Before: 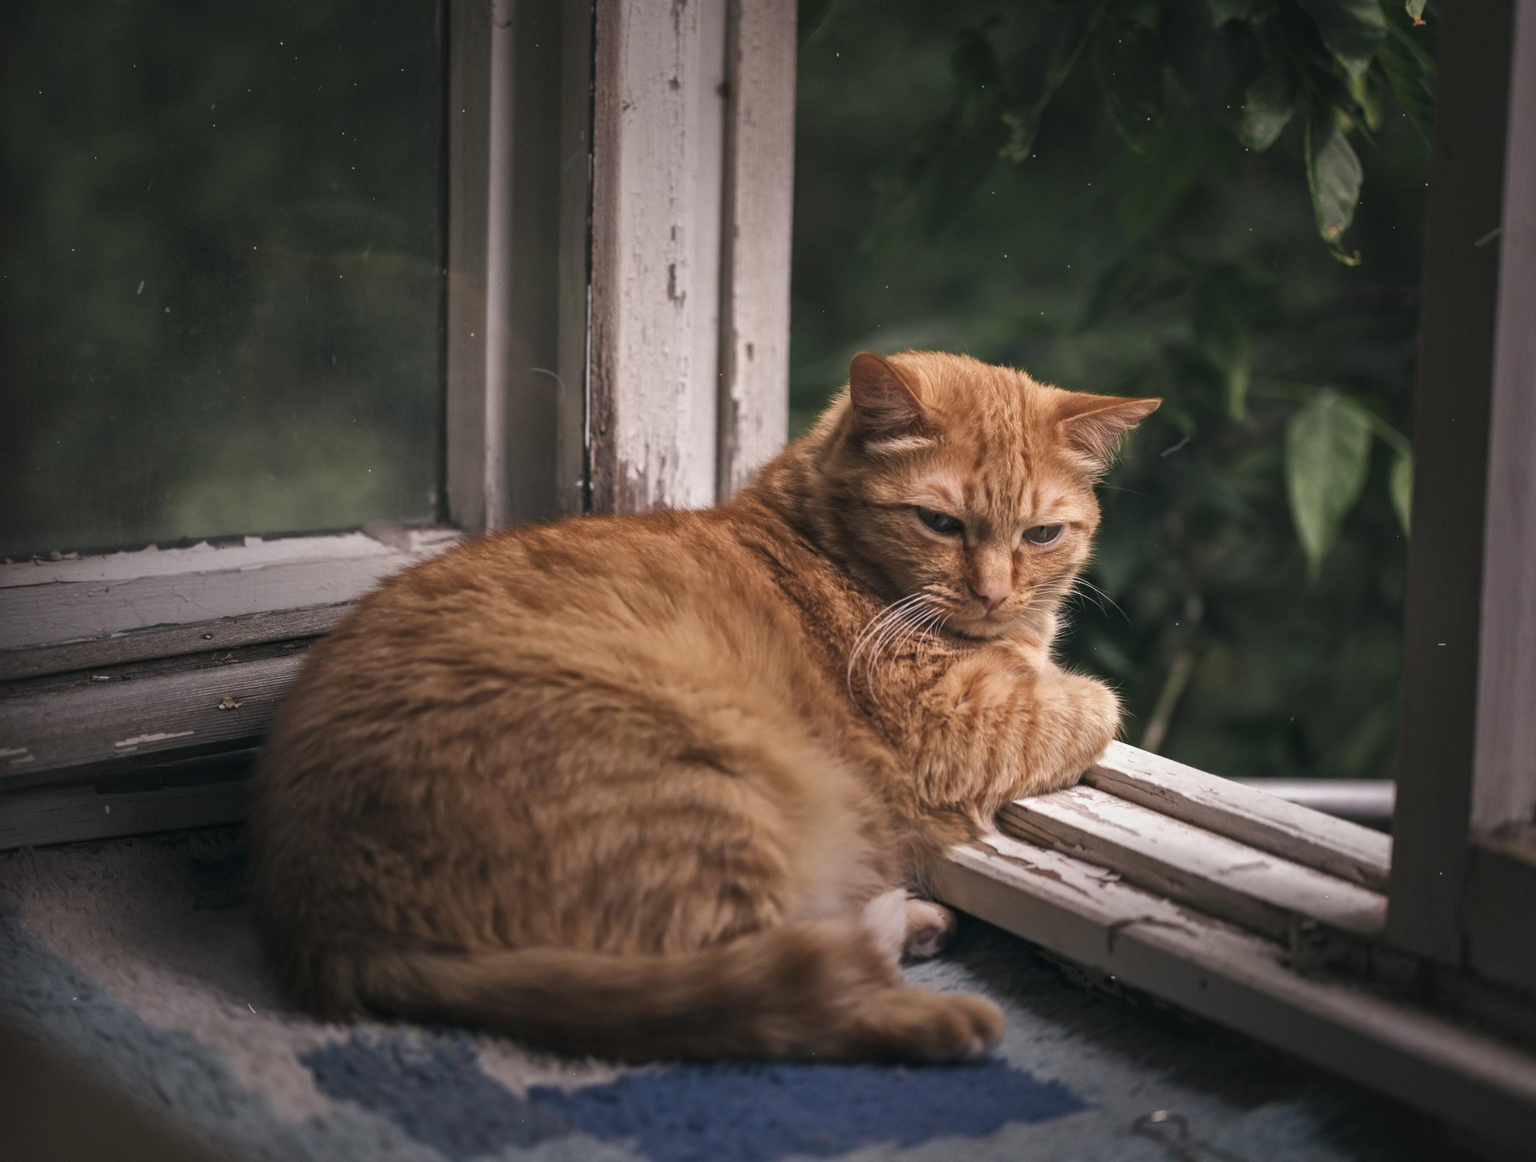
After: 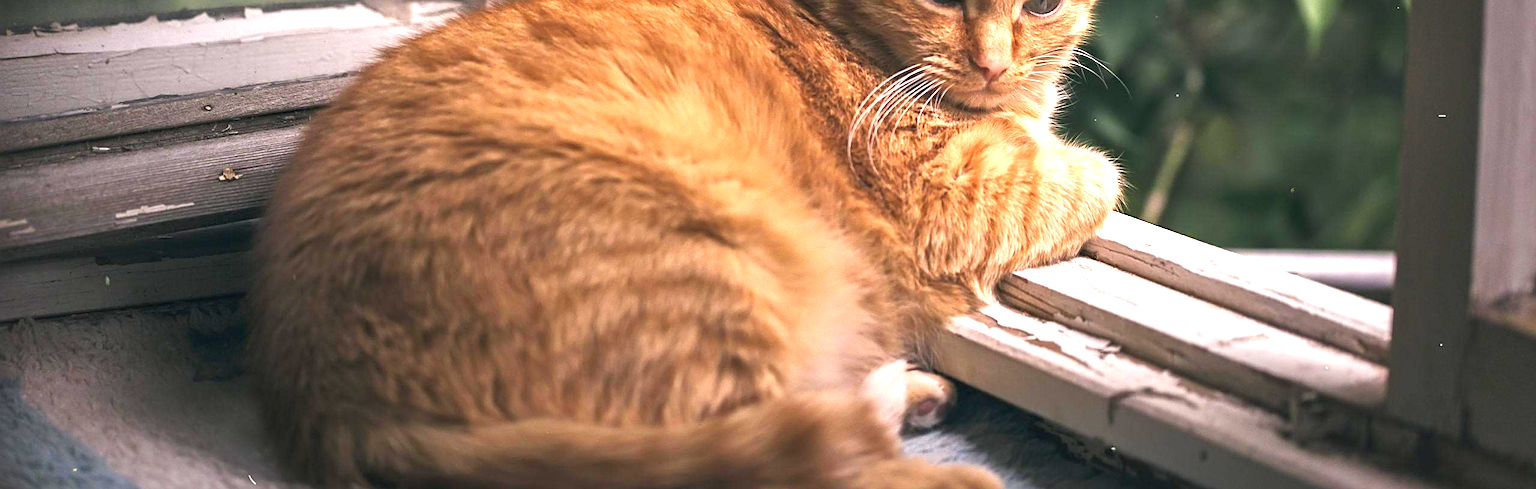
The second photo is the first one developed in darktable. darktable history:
sharpen: on, module defaults
color zones: curves: ch0 [(0, 0.613) (0.01, 0.613) (0.245, 0.448) (0.498, 0.529) (0.642, 0.665) (0.879, 0.777) (0.99, 0.613)]; ch1 [(0, 0) (0.143, 0) (0.286, 0) (0.429, 0) (0.571, 0) (0.714, 0) (0.857, 0)], mix -131.09%
crop: top 45.551%, bottom 12.262%
exposure: black level correction 0.001, exposure 1.398 EV, compensate exposure bias true, compensate highlight preservation false
